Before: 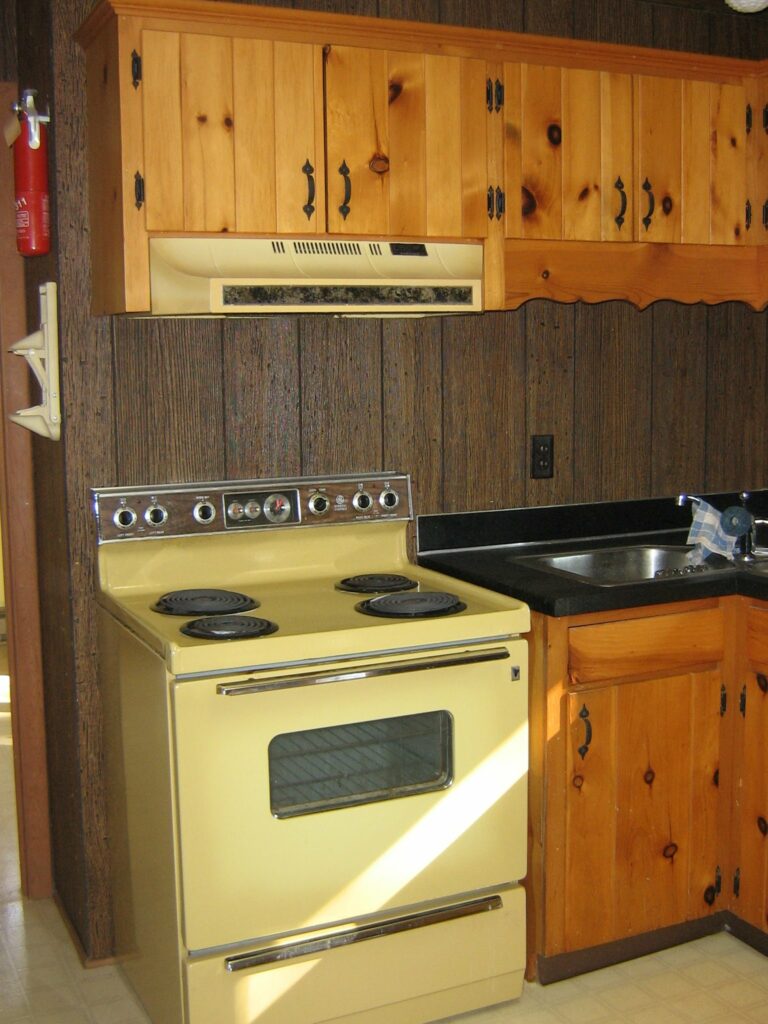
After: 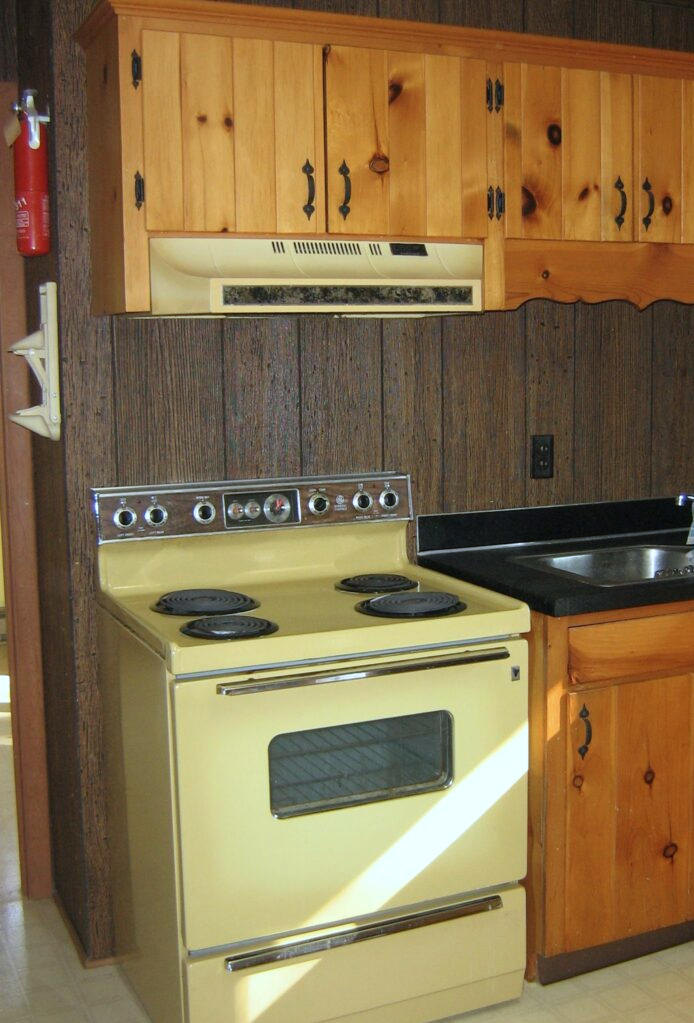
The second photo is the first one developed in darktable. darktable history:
crop: right 9.509%, bottom 0.031%
color calibration: x 0.37, y 0.382, temperature 4313.32 K
